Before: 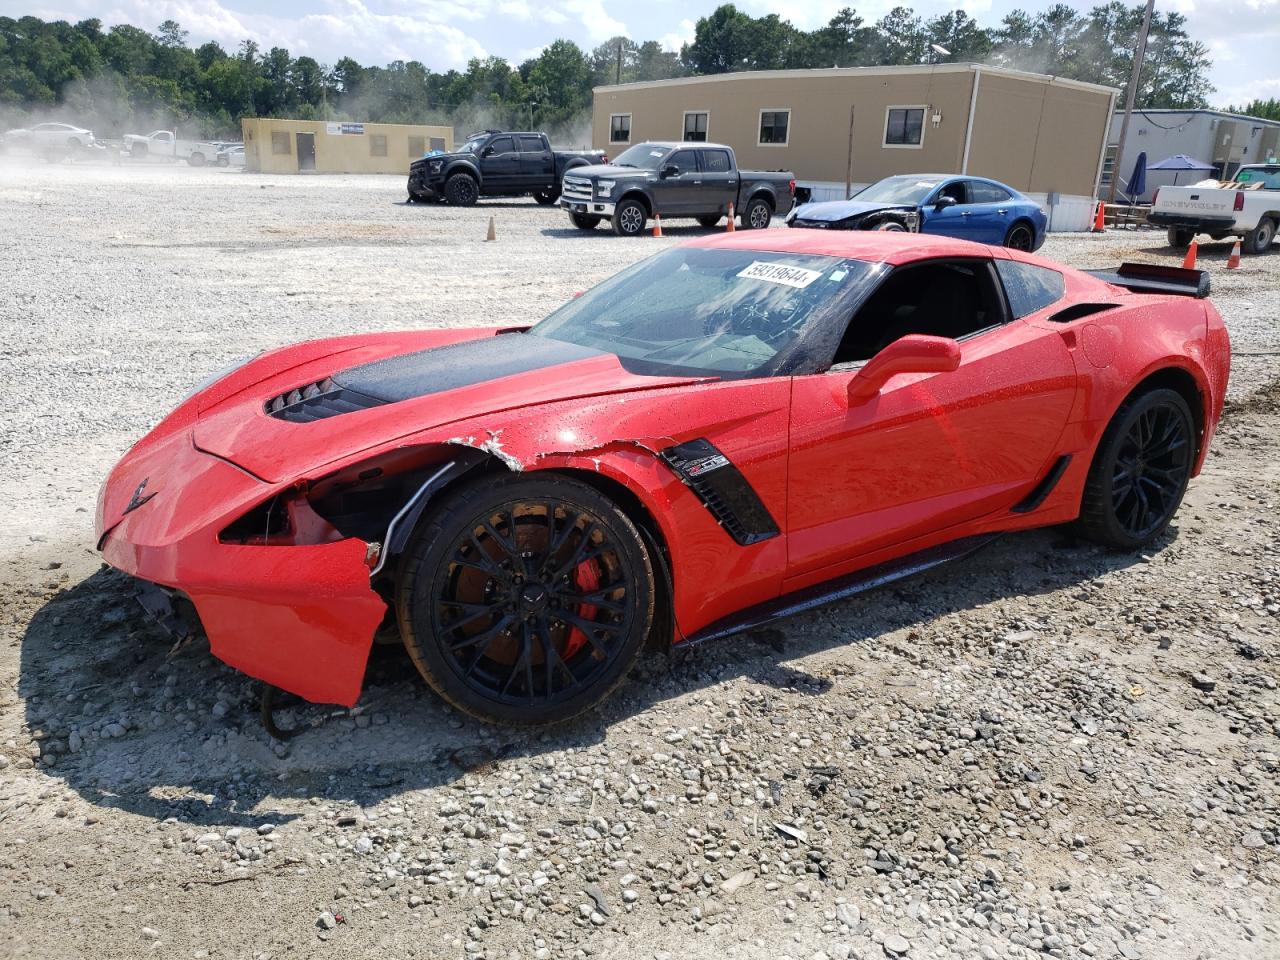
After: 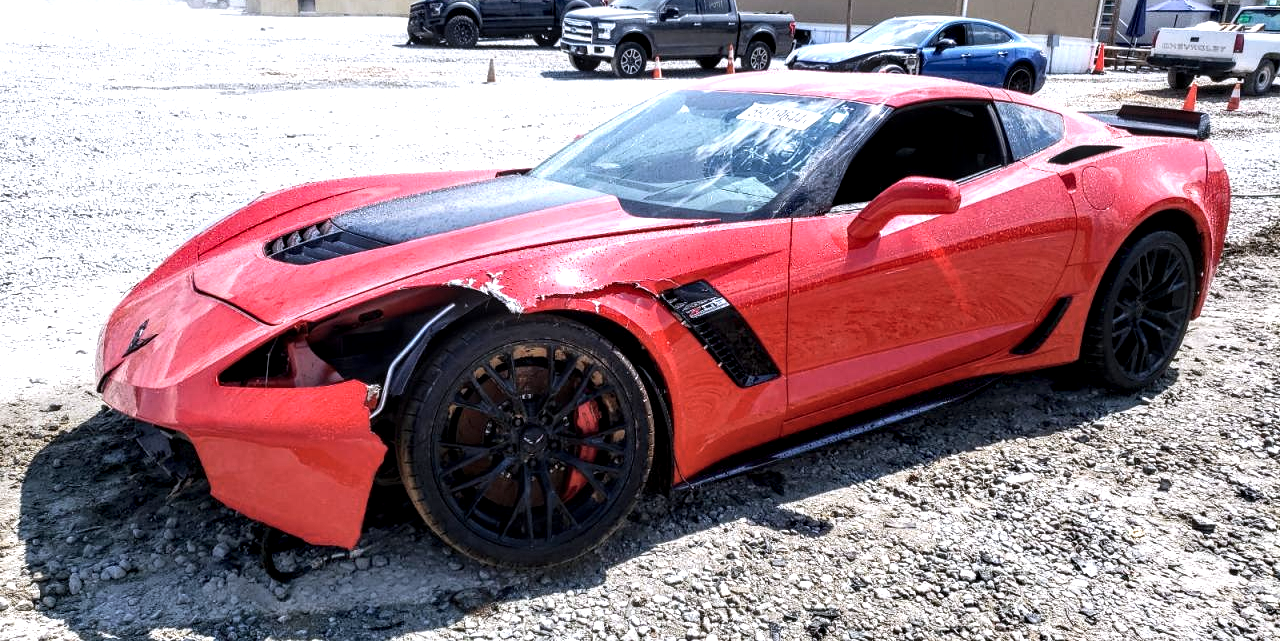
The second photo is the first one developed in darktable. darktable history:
color calibration: illuminant as shot in camera, x 0.358, y 0.373, temperature 4628.91 K
local contrast: detail 160%
shadows and highlights: shadows 42.81, highlights 7.09
crop: top 16.48%, bottom 16.723%
exposure: black level correction 0, compensate exposure bias true, compensate highlight preservation false
tone equalizer: -8 EV -0.721 EV, -7 EV -0.699 EV, -6 EV -0.626 EV, -5 EV -0.383 EV, -3 EV 0.37 EV, -2 EV 0.6 EV, -1 EV 0.693 EV, +0 EV 0.722 EV, edges refinement/feathering 500, mask exposure compensation -1.57 EV, preserve details no
